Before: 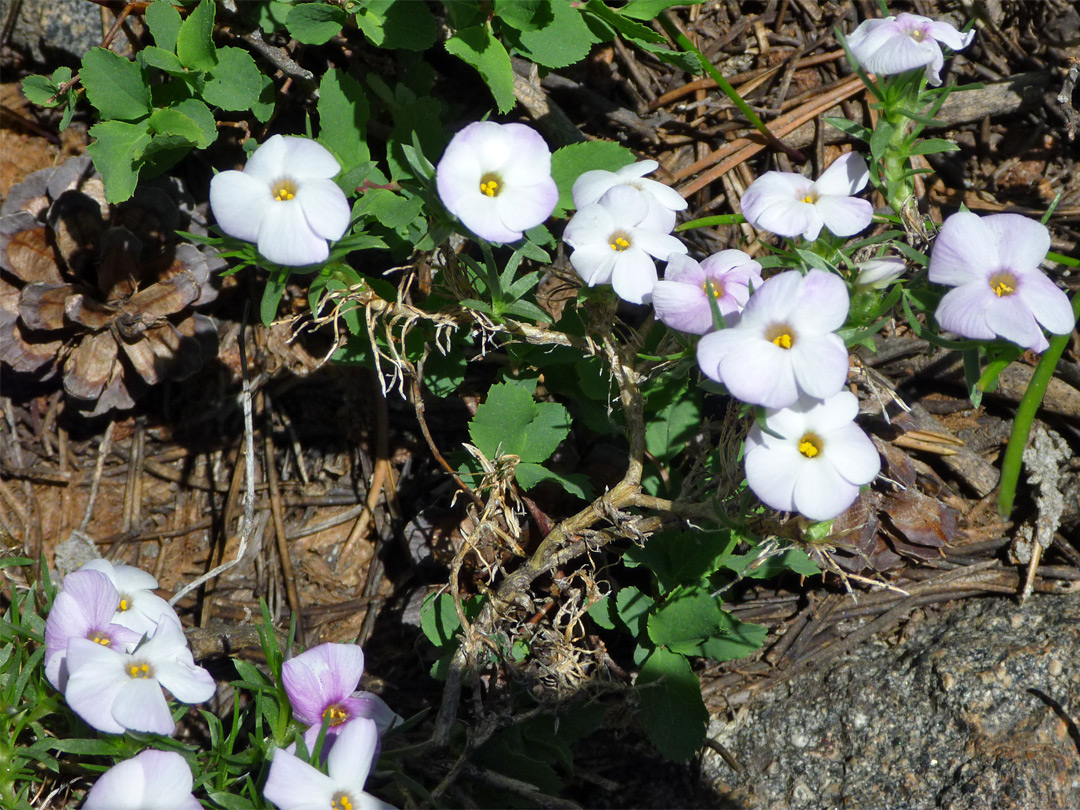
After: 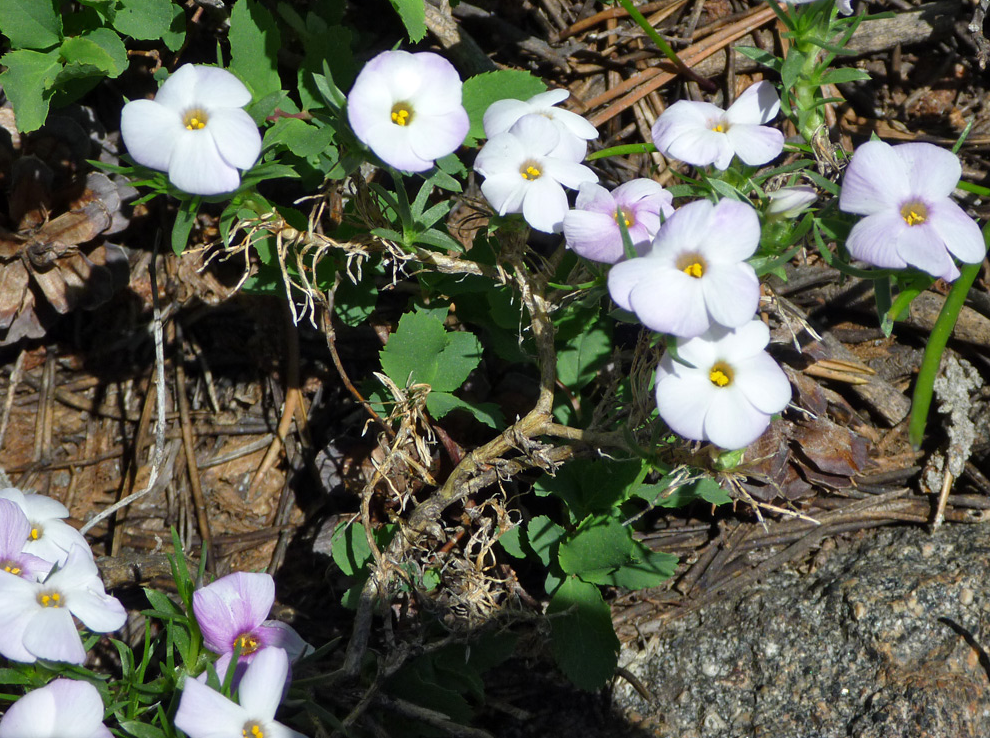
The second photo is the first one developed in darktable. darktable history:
crop and rotate: left 8.293%, top 8.86%
